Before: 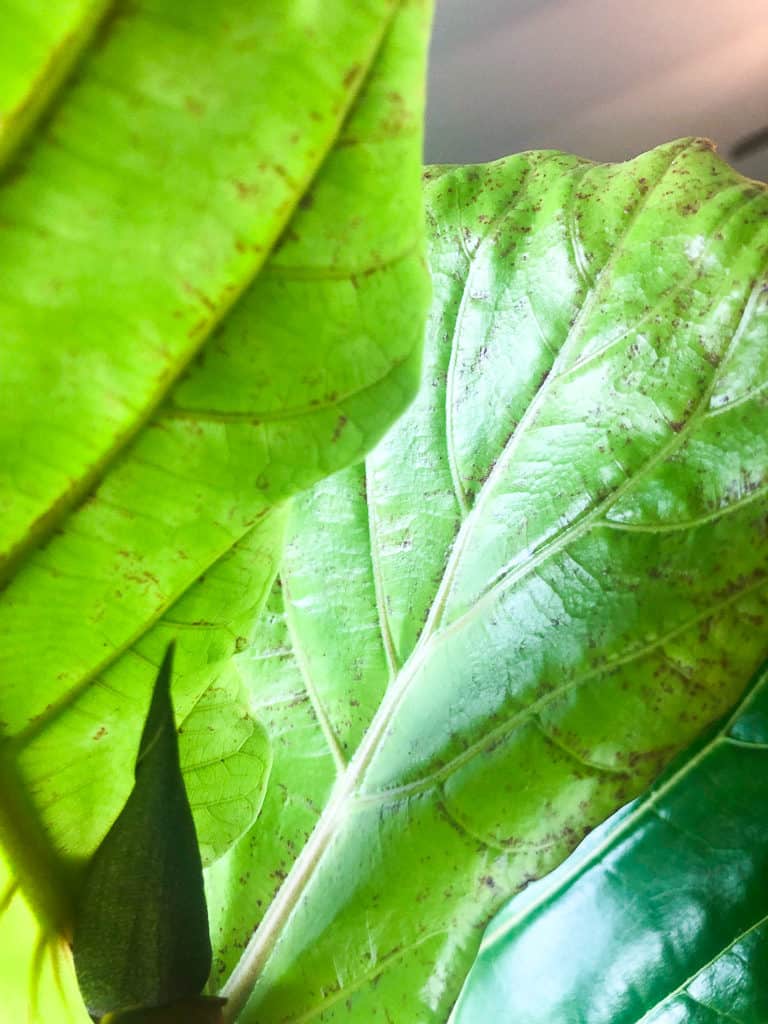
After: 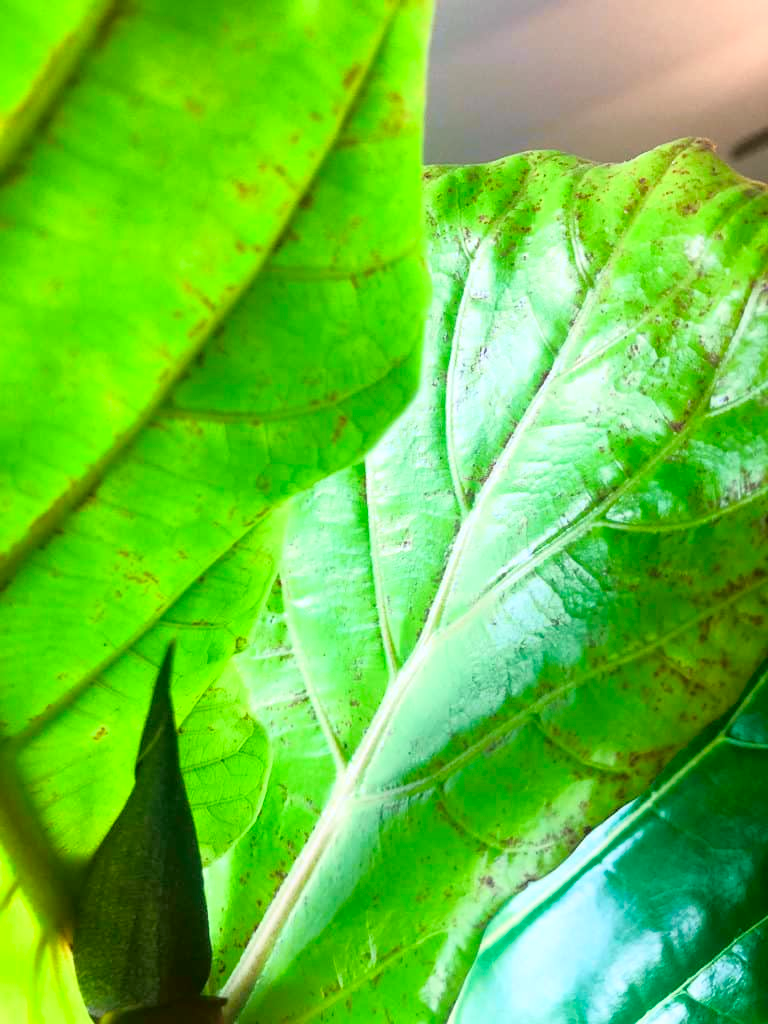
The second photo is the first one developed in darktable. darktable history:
tone curve: curves: ch0 [(0.024, 0) (0.075, 0.034) (0.145, 0.098) (0.257, 0.259) (0.408, 0.45) (0.611, 0.64) (0.81, 0.857) (1, 1)]; ch1 [(0, 0) (0.287, 0.198) (0.501, 0.506) (0.56, 0.57) (0.712, 0.777) (0.976, 0.992)]; ch2 [(0, 0) (0.5, 0.5) (0.523, 0.552) (0.59, 0.603) (0.681, 0.754) (1, 1)], color space Lab, independent channels, preserve colors none
